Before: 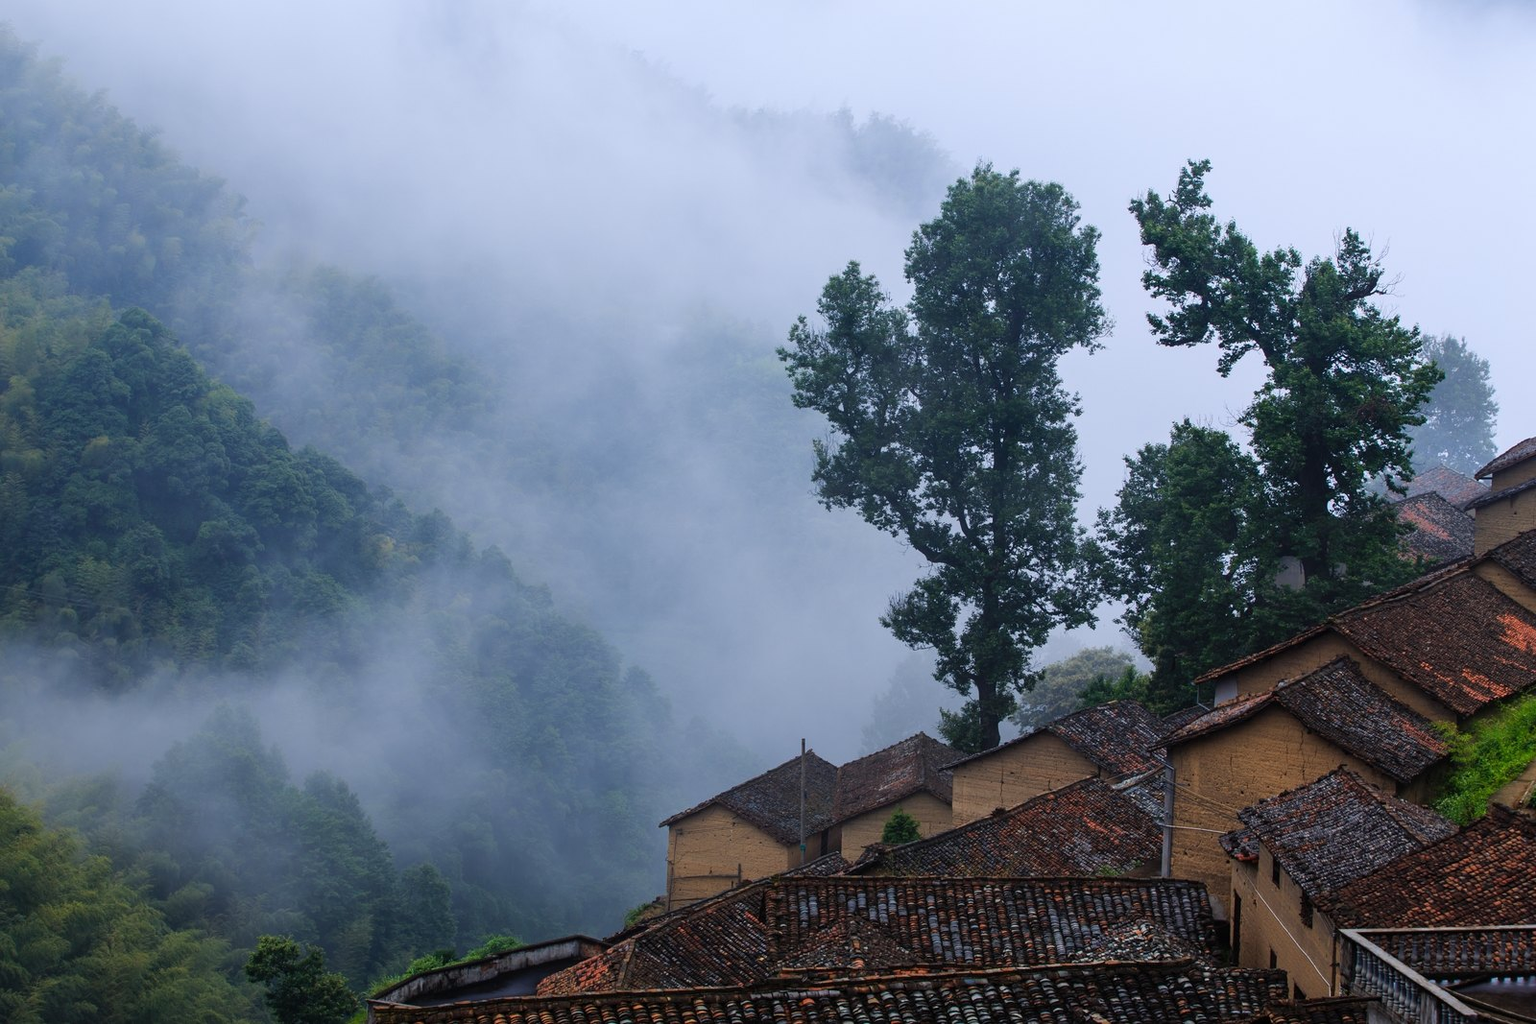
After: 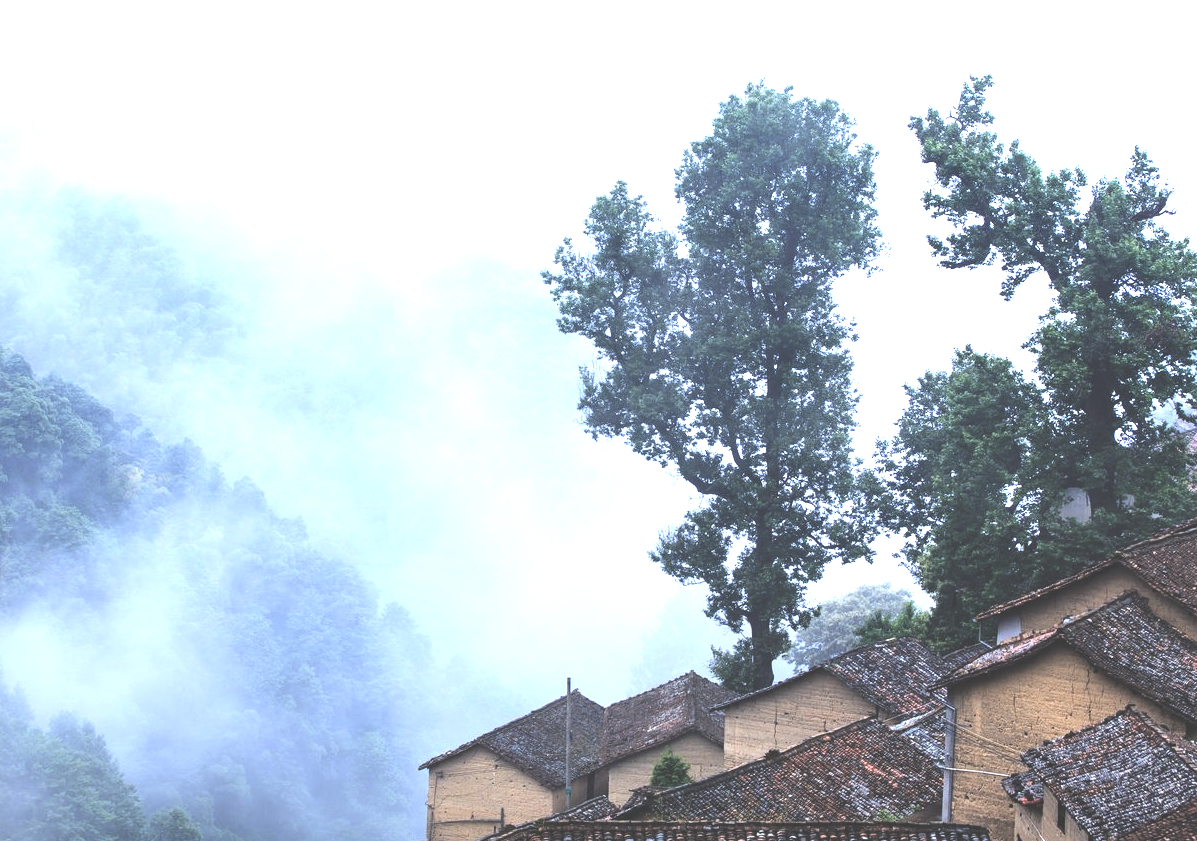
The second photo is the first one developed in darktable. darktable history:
crop: left 16.768%, top 8.653%, right 8.362%, bottom 12.485%
contrast equalizer: octaves 7, y [[0.6 ×6], [0.55 ×6], [0 ×6], [0 ×6], [0 ×6]], mix 0.15
contrast brightness saturation: contrast 0.11, saturation -0.17
exposure: black level correction -0.023, exposure 1.397 EV, compensate highlight preservation false
tone equalizer: -8 EV -0.417 EV, -7 EV -0.389 EV, -6 EV -0.333 EV, -5 EV -0.222 EV, -3 EV 0.222 EV, -2 EV 0.333 EV, -1 EV 0.389 EV, +0 EV 0.417 EV, edges refinement/feathering 500, mask exposure compensation -1.57 EV, preserve details no
white balance: red 0.931, blue 1.11
